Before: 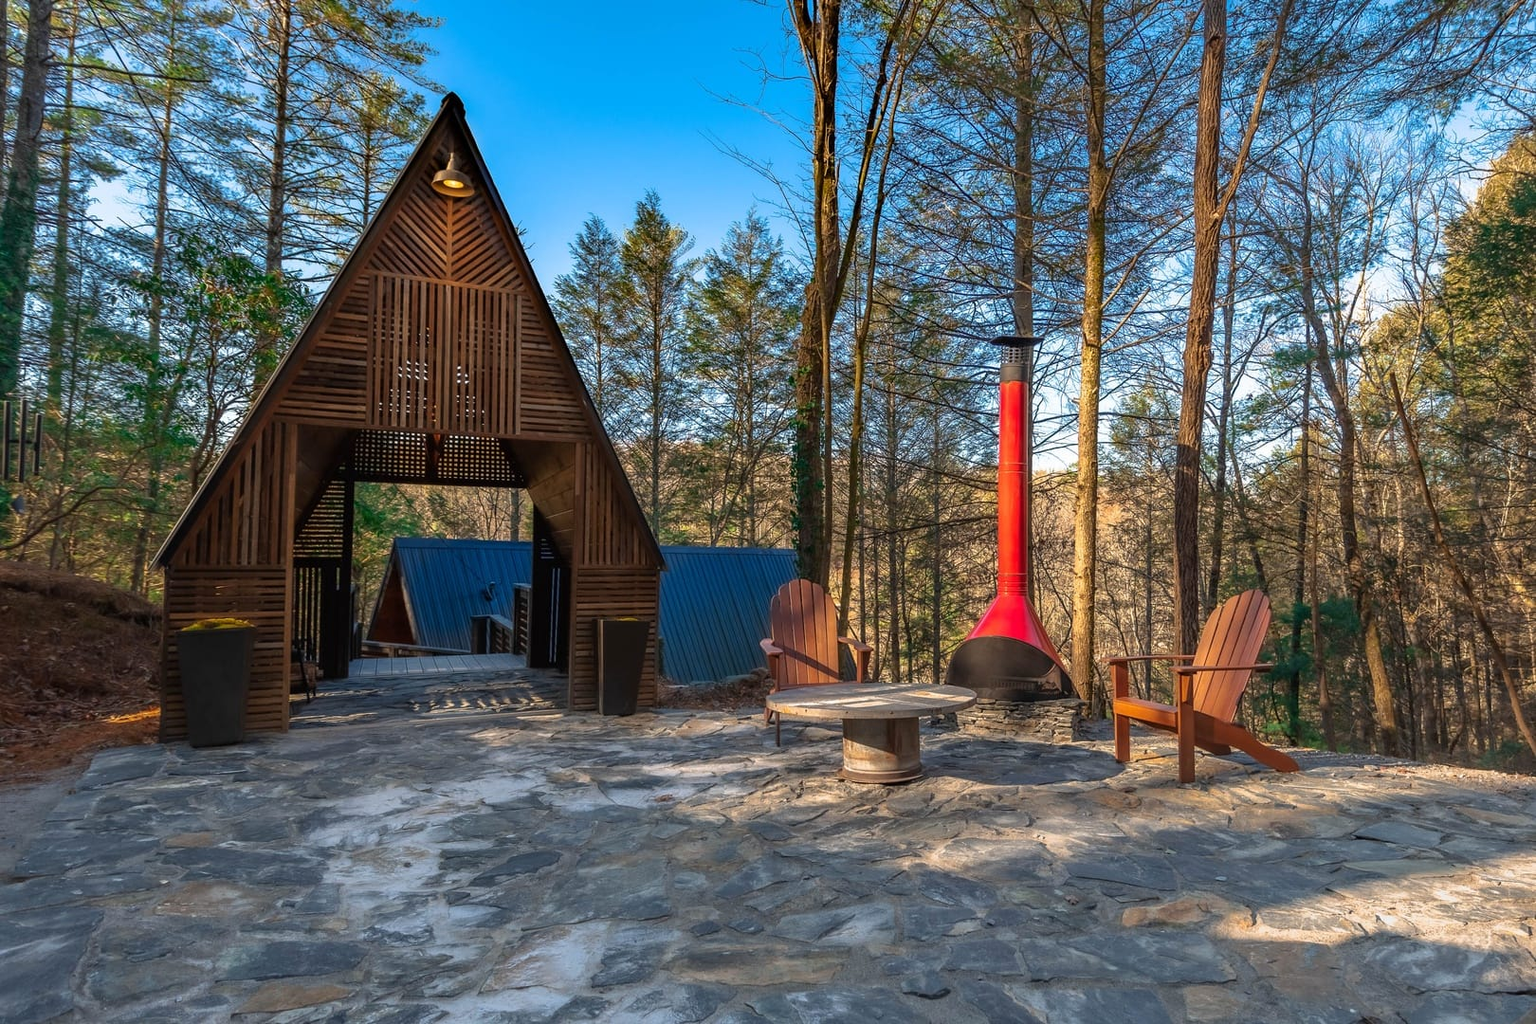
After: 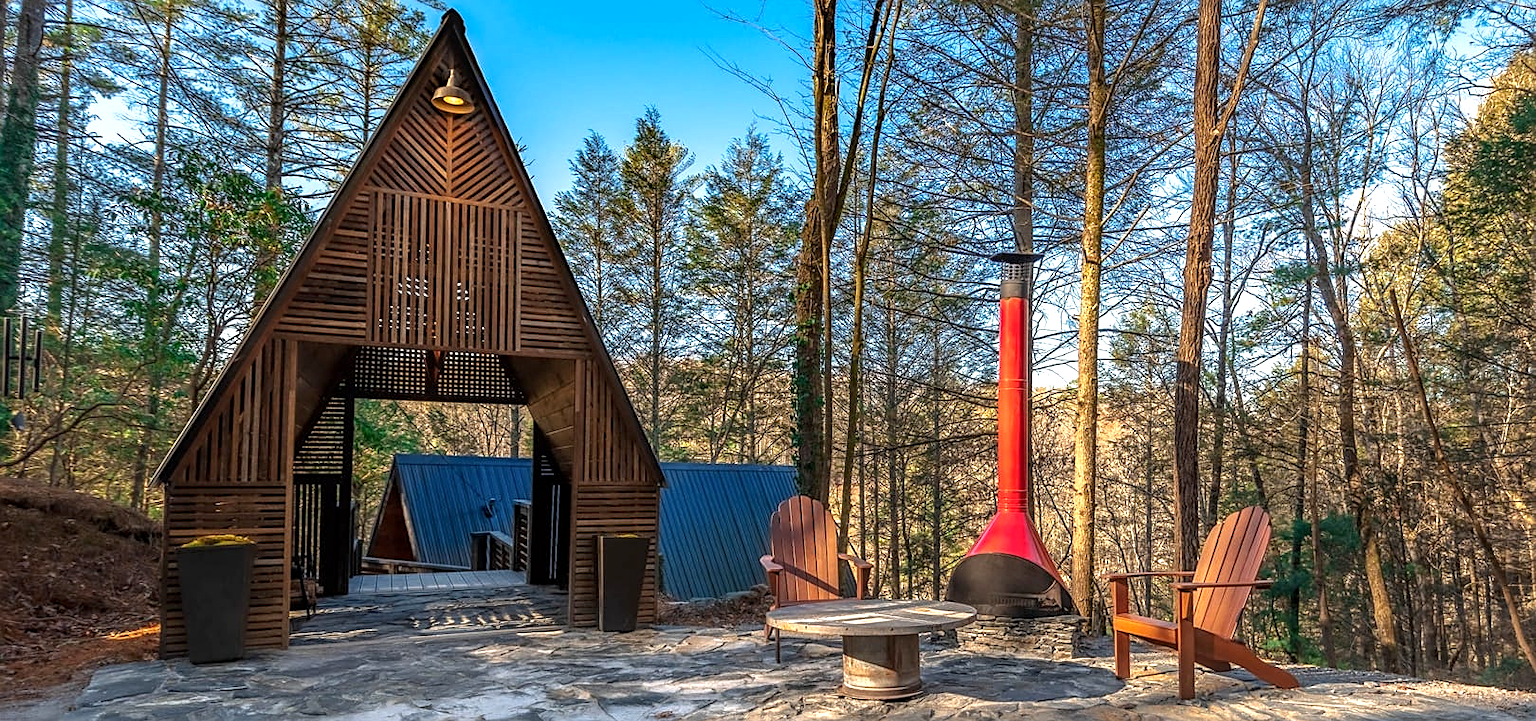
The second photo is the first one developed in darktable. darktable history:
local contrast: on, module defaults
exposure: exposure 0.378 EV, compensate highlight preservation false
sharpen: on, module defaults
crop and rotate: top 8.161%, bottom 21.372%
